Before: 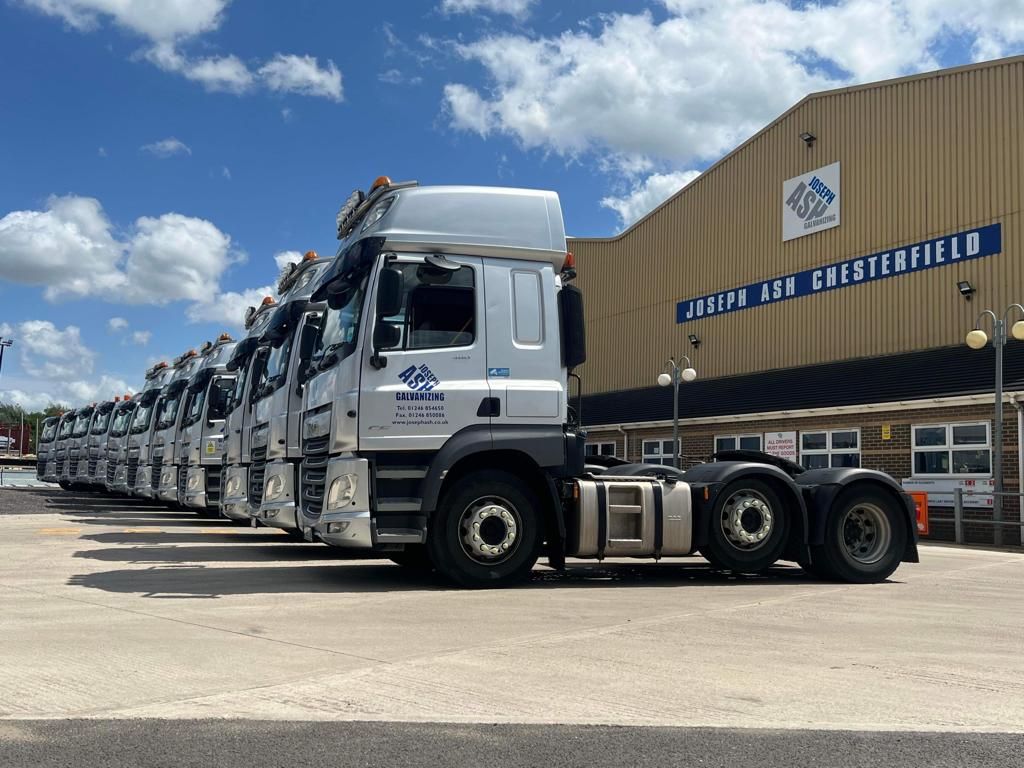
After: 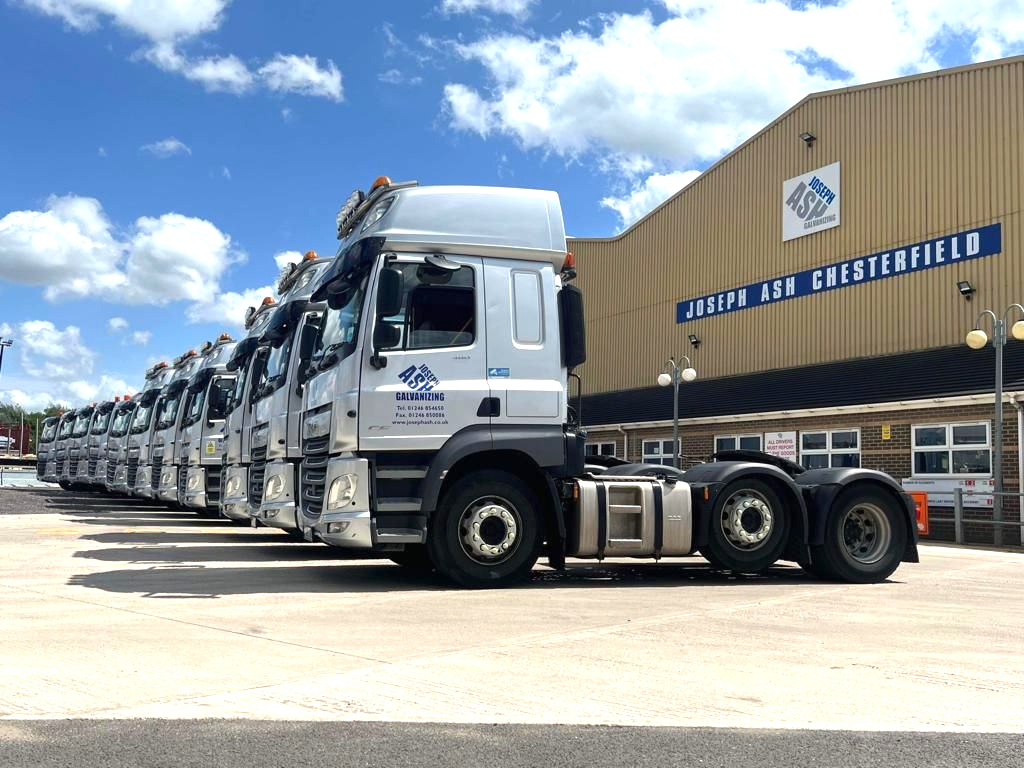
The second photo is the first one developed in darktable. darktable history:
exposure: black level correction 0, exposure 0.698 EV, compensate highlight preservation false
tone equalizer: edges refinement/feathering 500, mask exposure compensation -1.57 EV, preserve details no
